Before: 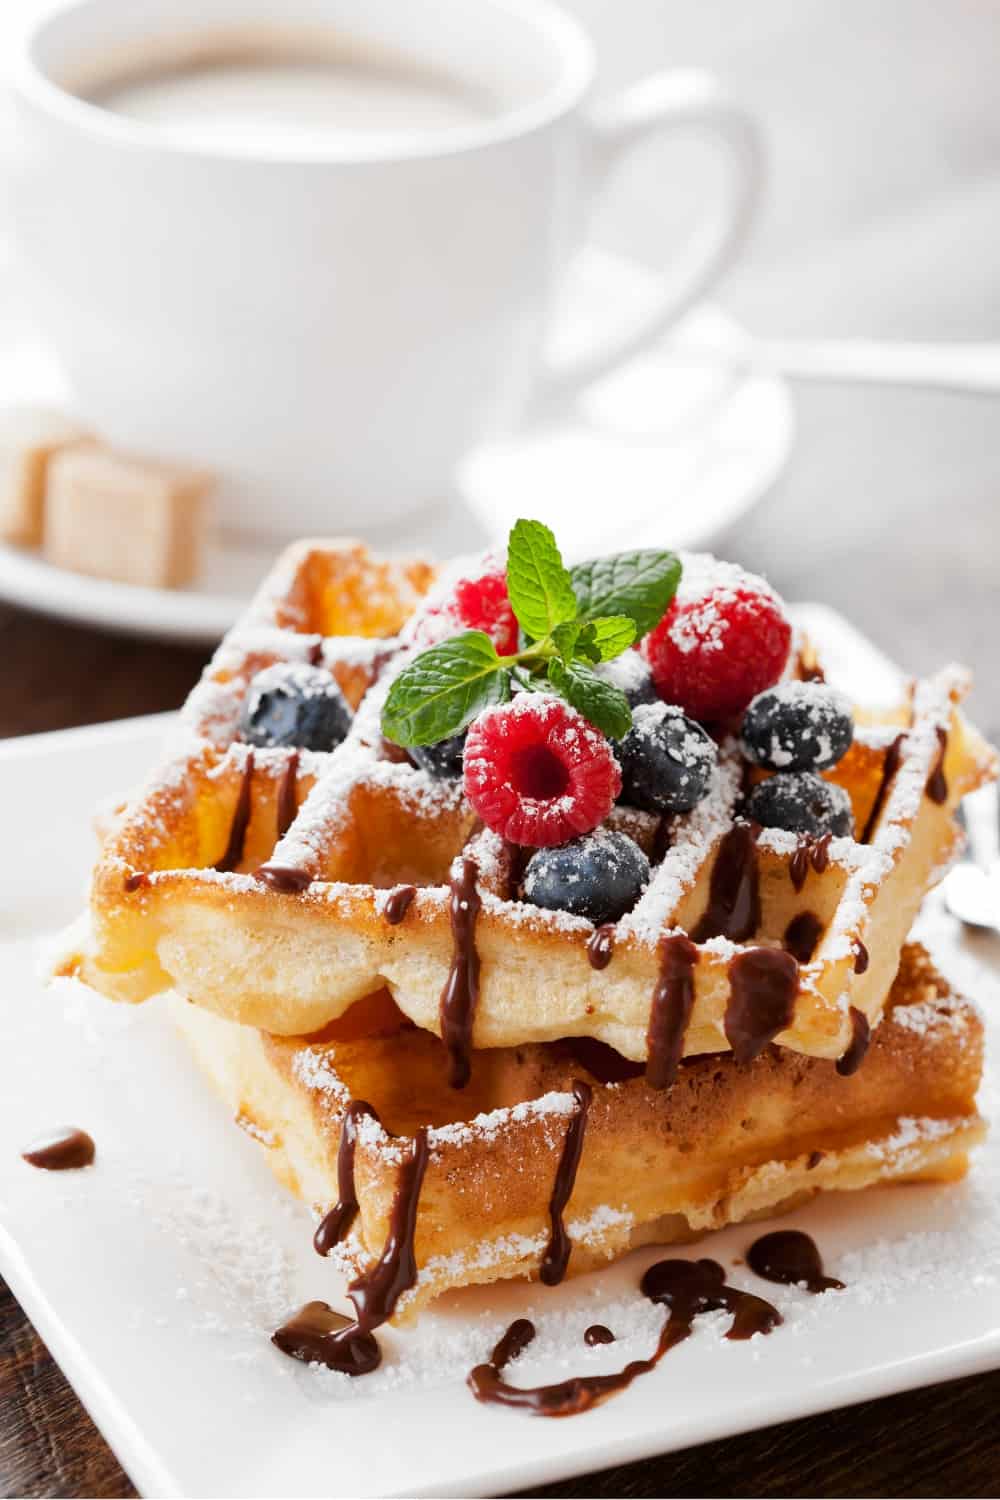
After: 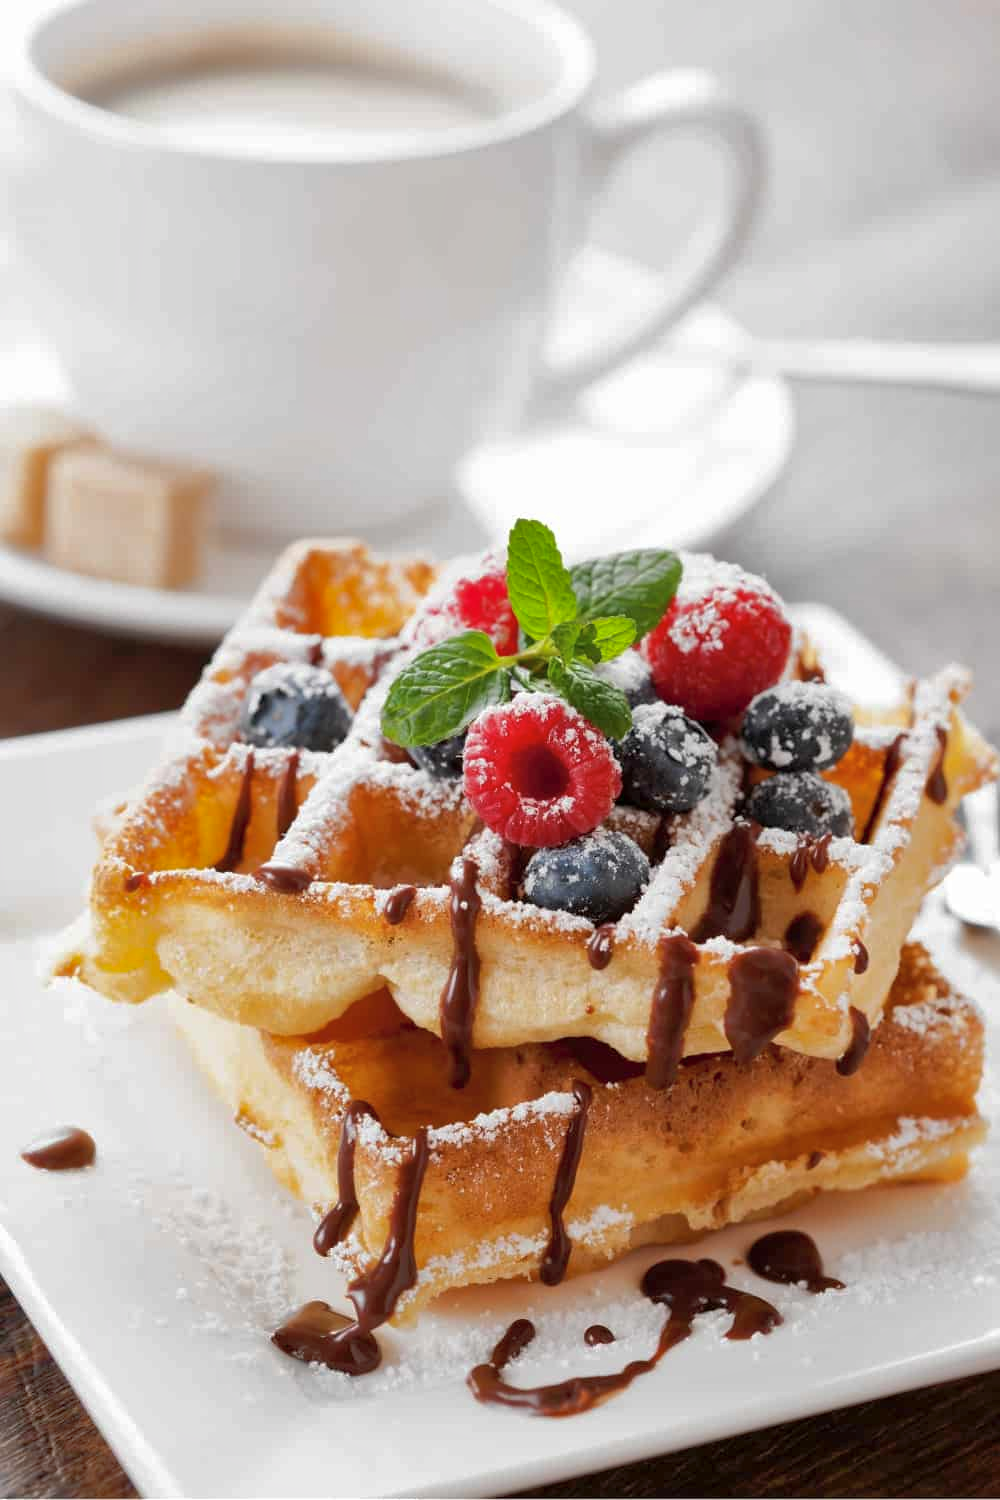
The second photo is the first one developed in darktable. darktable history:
contrast brightness saturation: saturation -0.05
shadows and highlights: on, module defaults
